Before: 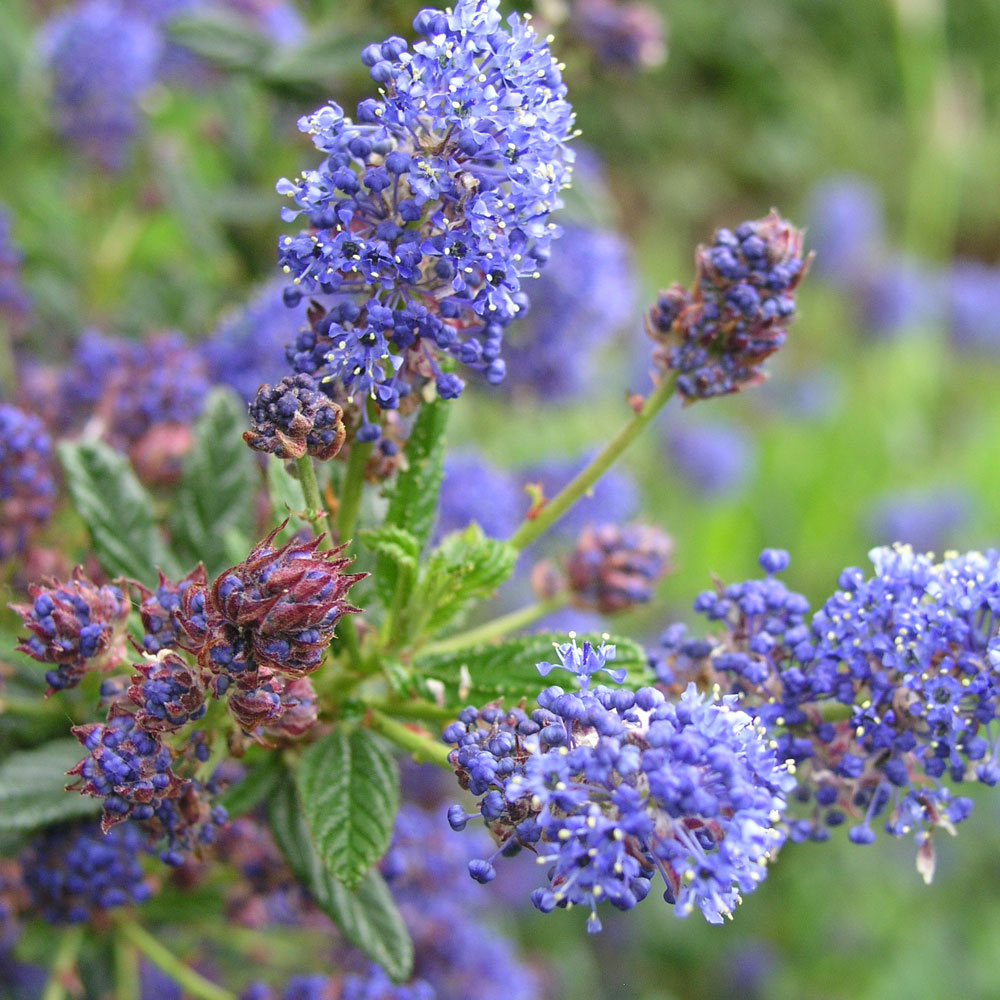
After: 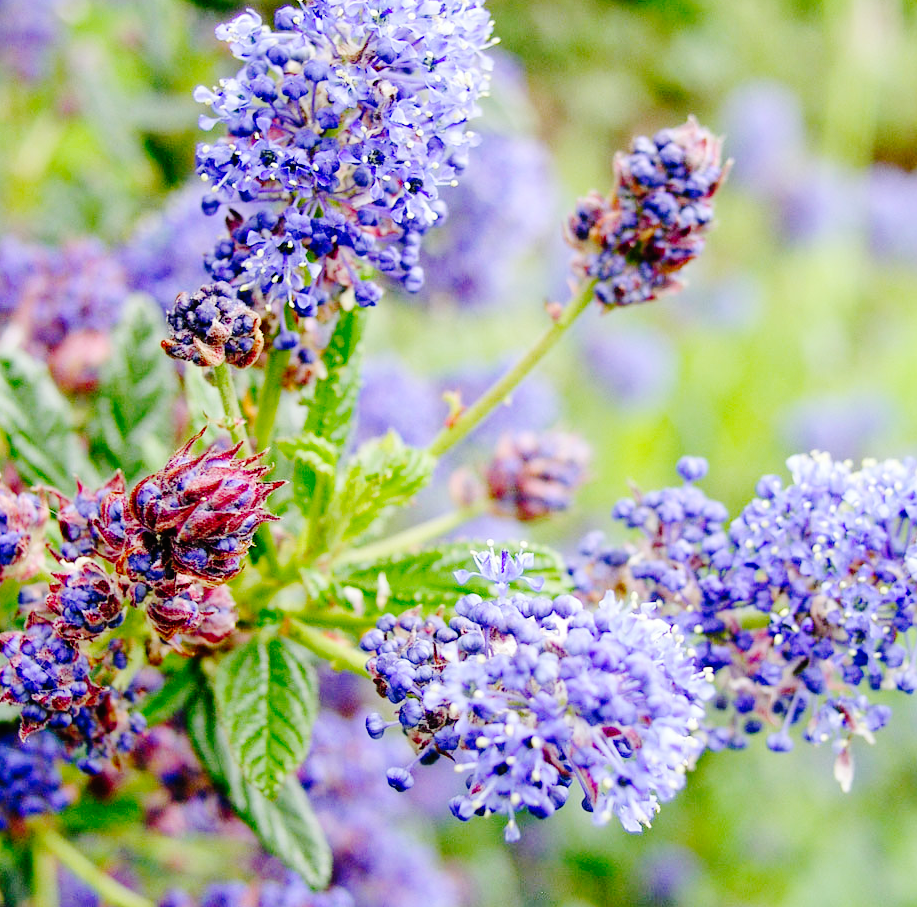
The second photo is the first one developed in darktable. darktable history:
crop and rotate: left 8.262%, top 9.226%
base curve: curves: ch0 [(0, 0) (0.036, 0.01) (0.123, 0.254) (0.258, 0.504) (0.507, 0.748) (1, 1)], preserve colors none
